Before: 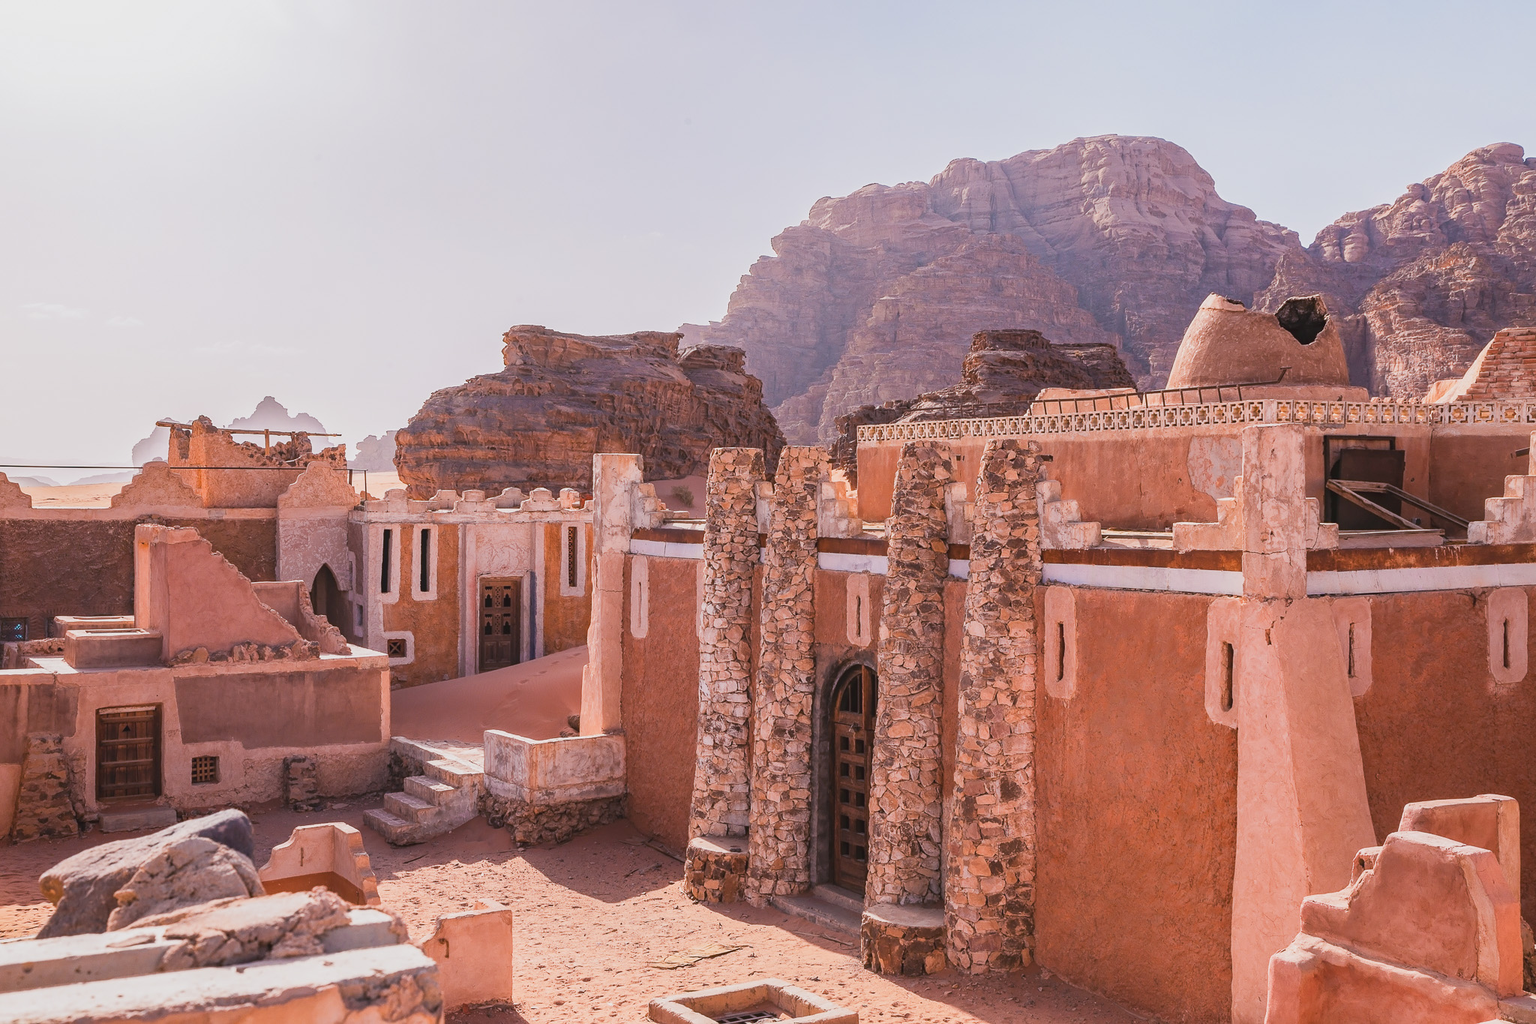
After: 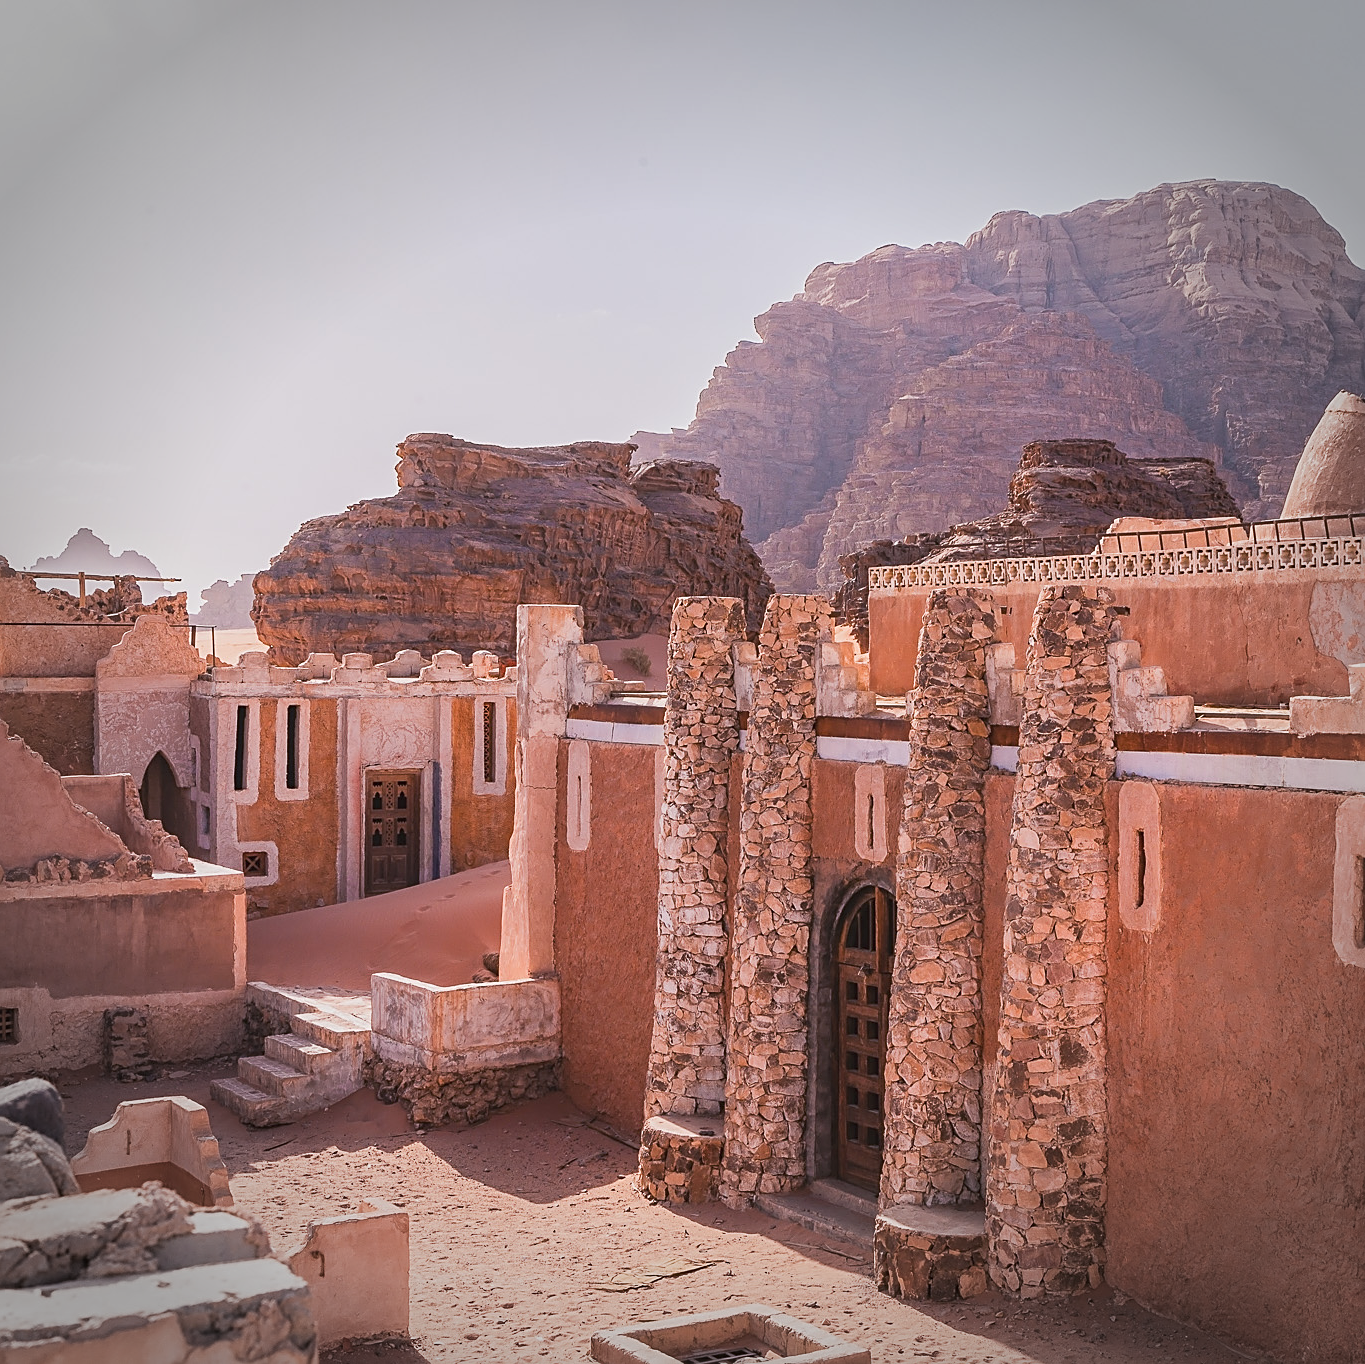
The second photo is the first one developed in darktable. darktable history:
crop and rotate: left 13.399%, right 19.93%
vignetting: fall-off start 75.47%, width/height ratio 1.086
sharpen: on, module defaults
